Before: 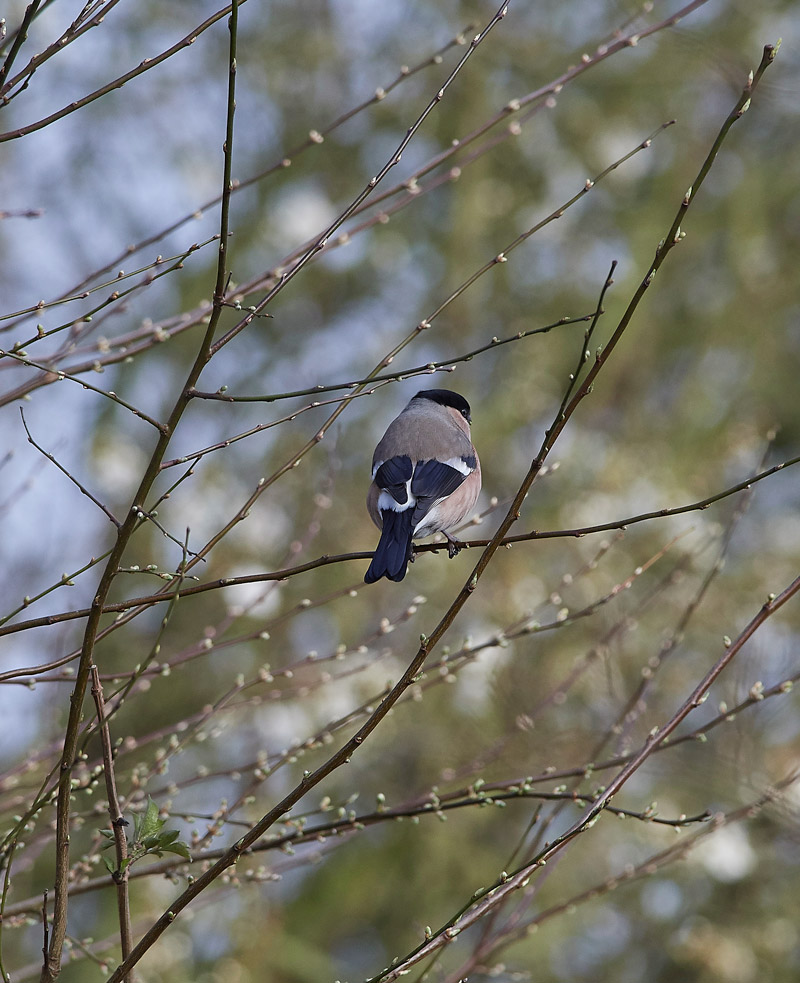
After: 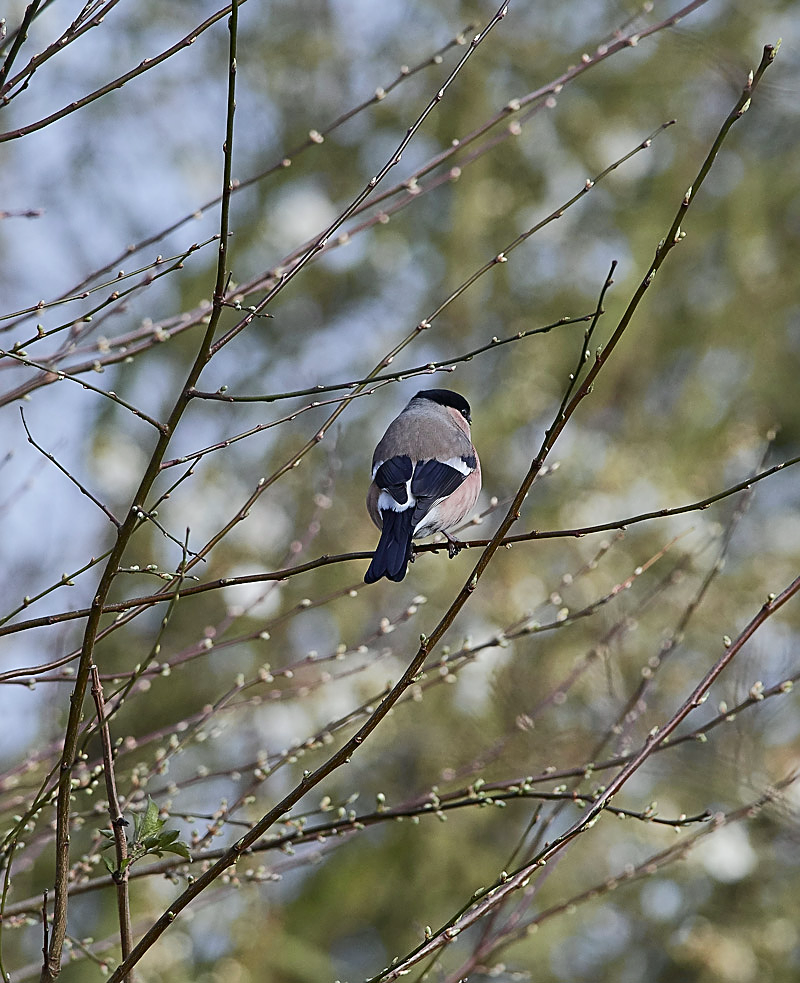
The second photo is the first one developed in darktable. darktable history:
tone equalizer: -7 EV 0.18 EV, -6 EV 0.12 EV, -5 EV 0.08 EV, -4 EV 0.04 EV, -2 EV -0.02 EV, -1 EV -0.04 EV, +0 EV -0.06 EV, luminance estimator HSV value / RGB max
sharpen: on, module defaults
tone curve: curves: ch0 [(0, 0.01) (0.037, 0.032) (0.131, 0.108) (0.275, 0.256) (0.483, 0.512) (0.61, 0.665) (0.696, 0.742) (0.792, 0.819) (0.911, 0.925) (0.997, 0.995)]; ch1 [(0, 0) (0.301, 0.3) (0.423, 0.421) (0.492, 0.488) (0.507, 0.503) (0.53, 0.532) (0.573, 0.586) (0.683, 0.702) (0.746, 0.77) (1, 1)]; ch2 [(0, 0) (0.246, 0.233) (0.36, 0.352) (0.415, 0.415) (0.485, 0.487) (0.502, 0.504) (0.525, 0.518) (0.539, 0.539) (0.587, 0.594) (0.636, 0.652) (0.711, 0.729) (0.845, 0.855) (0.998, 0.977)], color space Lab, independent channels, preserve colors none
